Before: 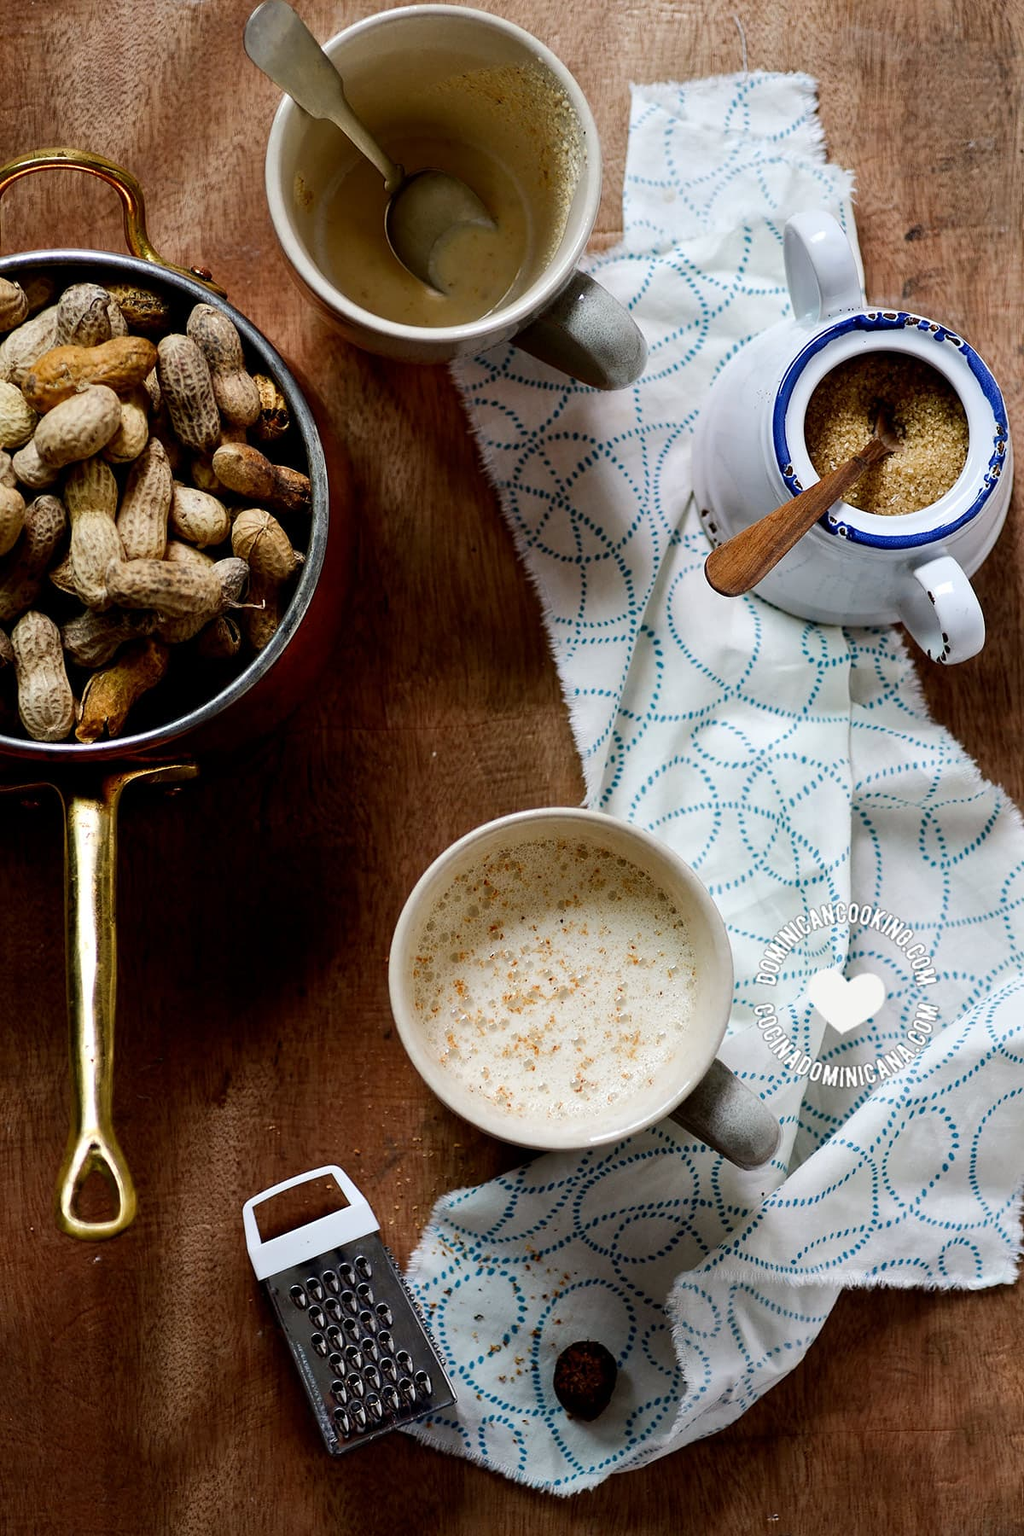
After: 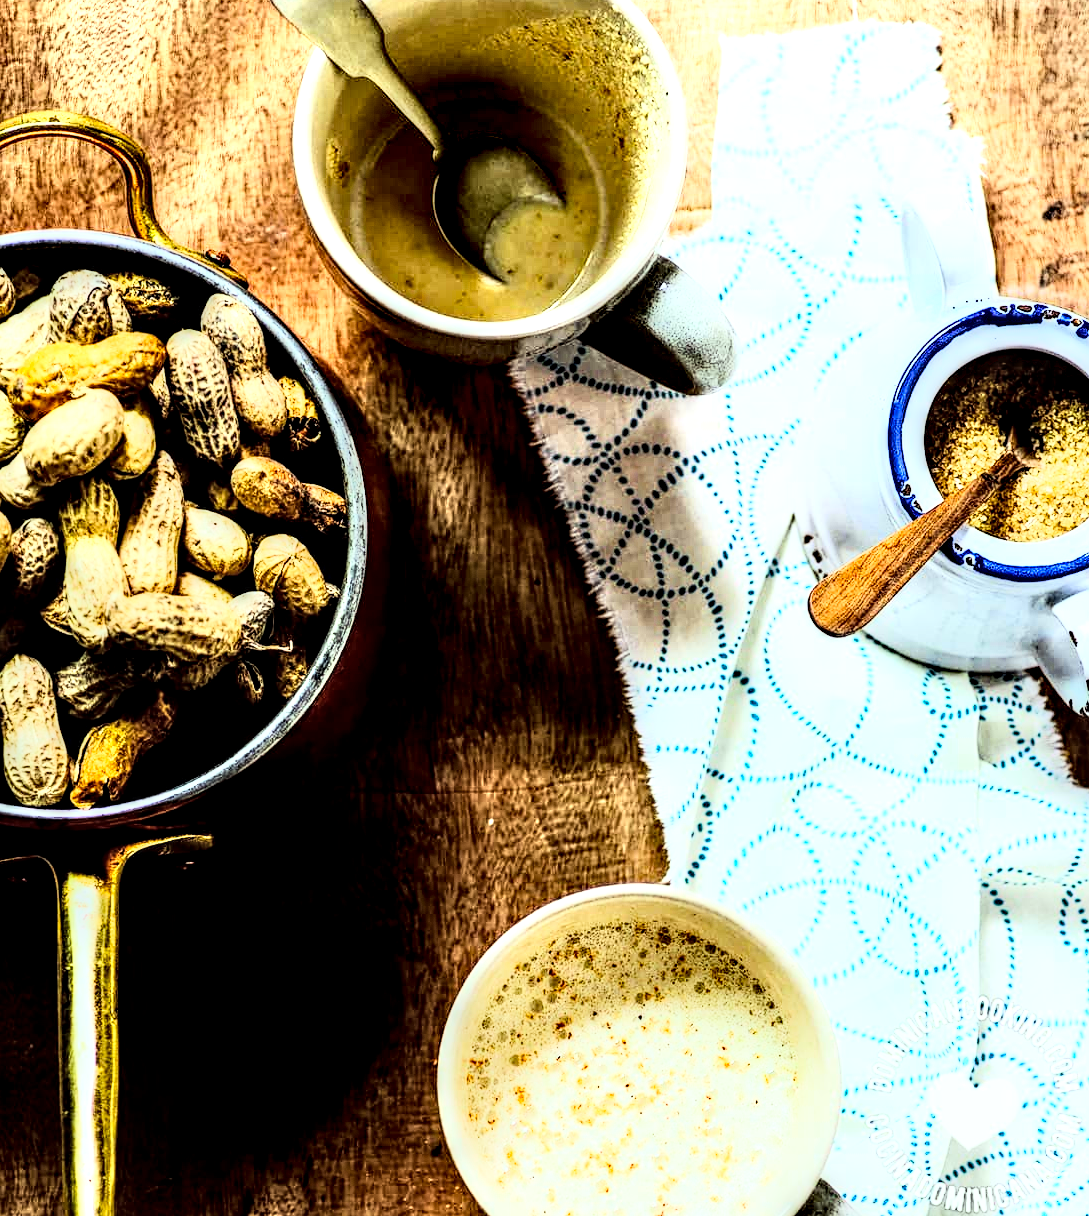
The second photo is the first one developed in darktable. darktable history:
crop: left 1.509%, top 3.452%, right 7.696%, bottom 28.452%
local contrast: highlights 20%, detail 197%
haze removal: compatibility mode true, adaptive false
white balance: red 0.954, blue 1.079
rgb curve: curves: ch0 [(0, 0) (0.21, 0.15) (0.24, 0.21) (0.5, 0.75) (0.75, 0.96) (0.89, 0.99) (1, 1)]; ch1 [(0, 0.02) (0.21, 0.13) (0.25, 0.2) (0.5, 0.67) (0.75, 0.9) (0.89, 0.97) (1, 1)]; ch2 [(0, 0.02) (0.21, 0.13) (0.25, 0.2) (0.5, 0.67) (0.75, 0.9) (0.89, 0.97) (1, 1)], compensate middle gray true
exposure: exposure 1 EV, compensate highlight preservation false
color correction: highlights a* -5.94, highlights b* 11.19
